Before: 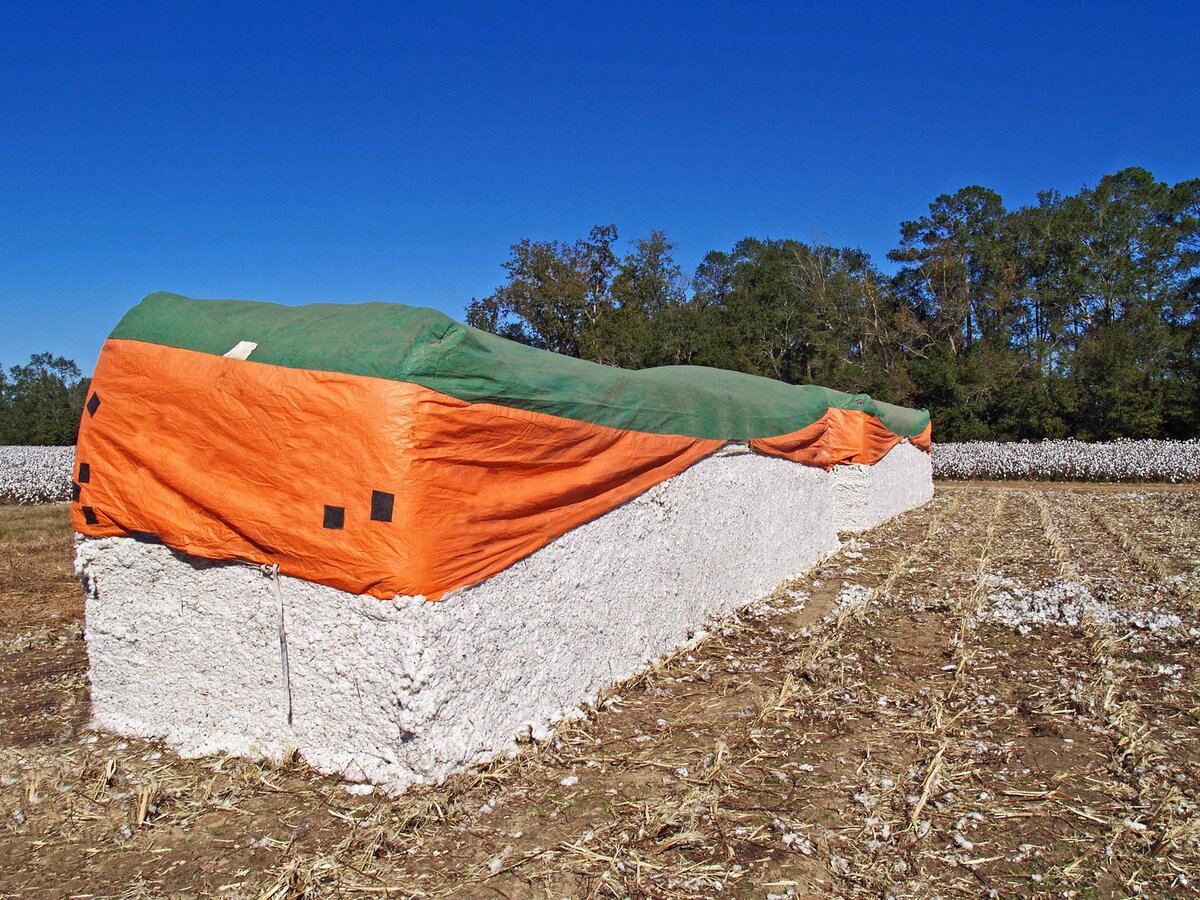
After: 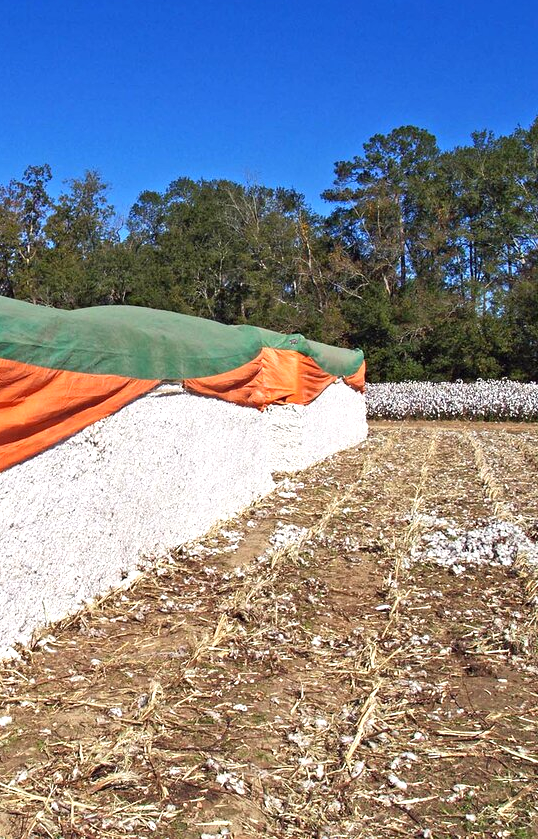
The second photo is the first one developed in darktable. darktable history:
exposure: exposure 0.562 EV, compensate highlight preservation false
crop: left 47.184%, top 6.747%, right 7.901%
